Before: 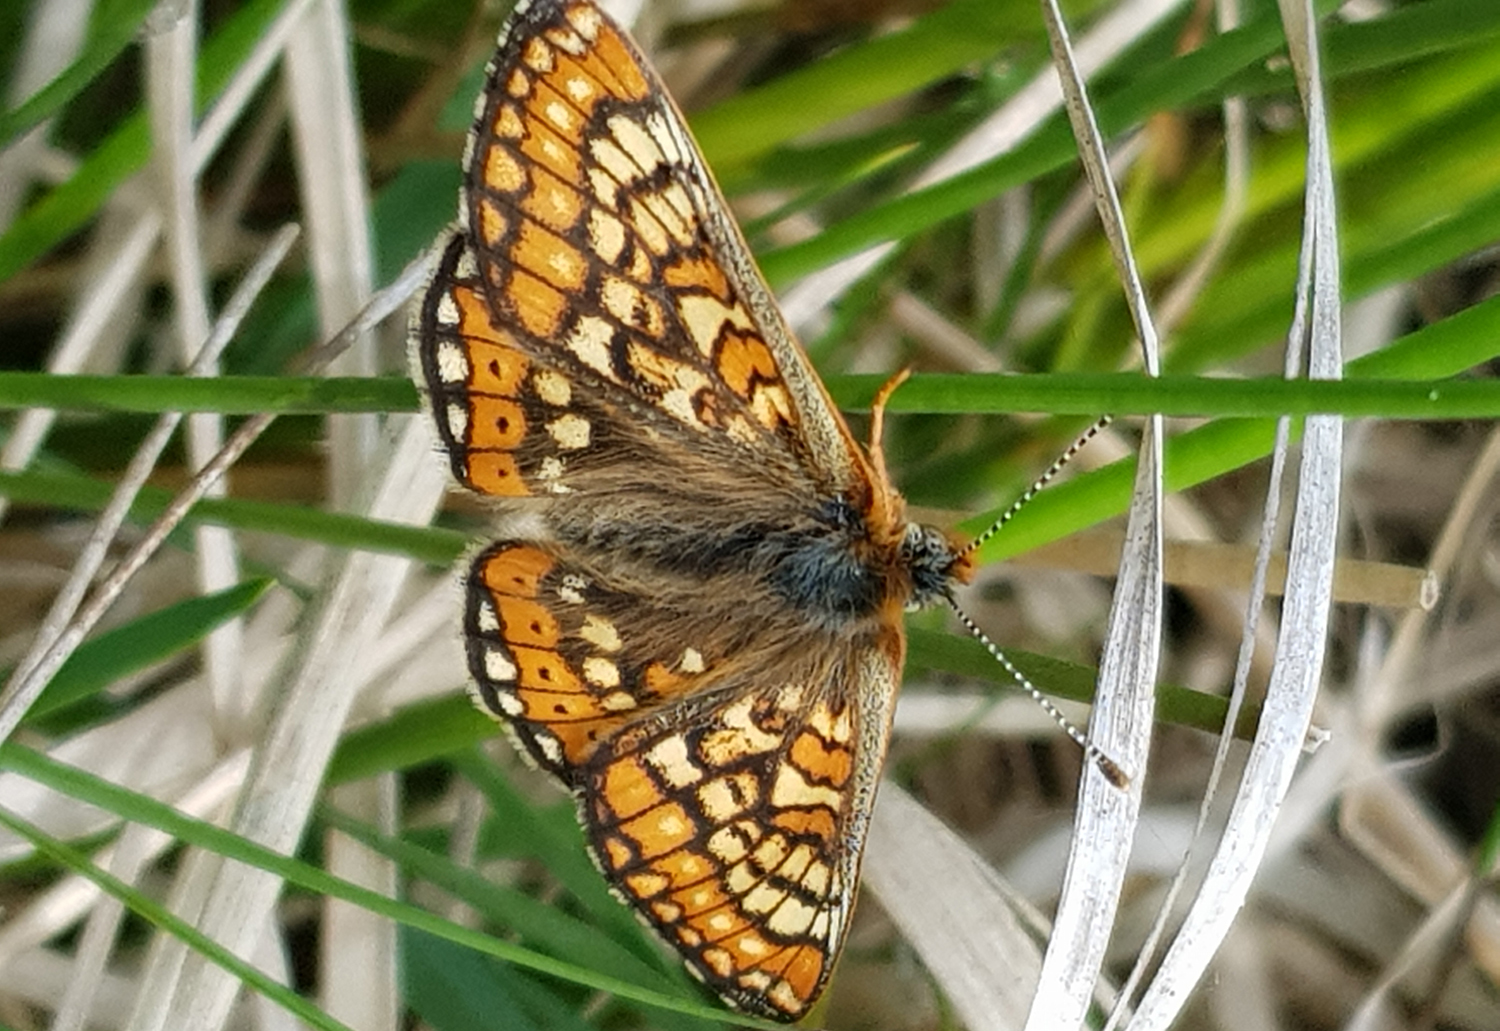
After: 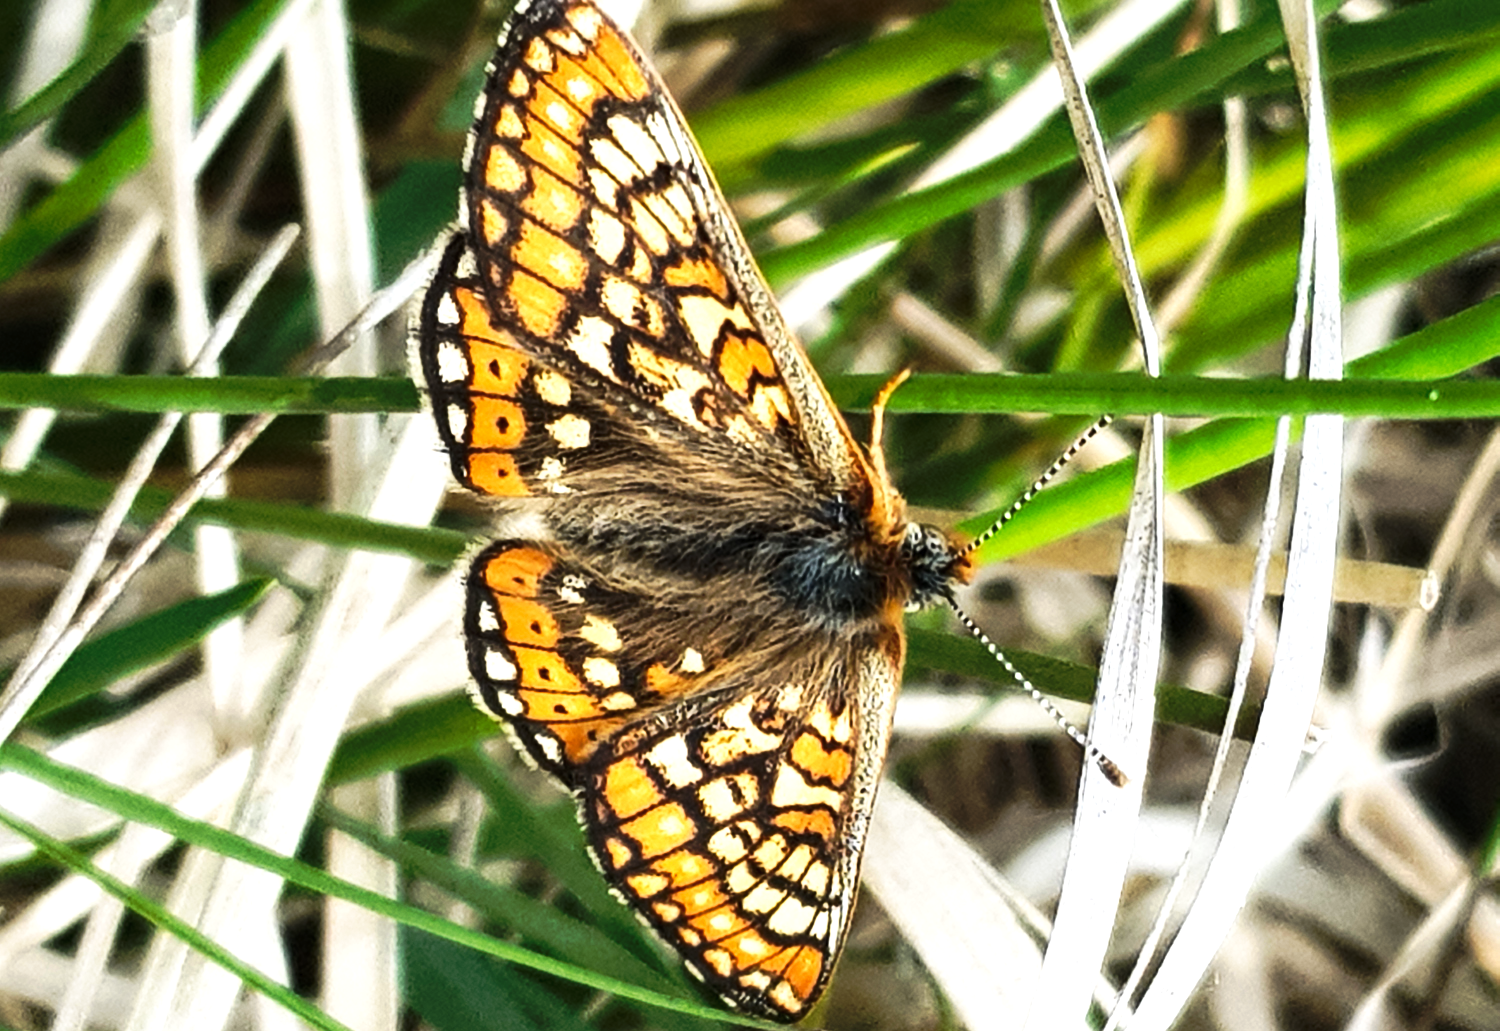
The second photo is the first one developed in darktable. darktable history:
tone equalizer: -8 EV -1.08 EV, -7 EV -1.01 EV, -6 EV -0.867 EV, -5 EV -0.578 EV, -3 EV 0.578 EV, -2 EV 0.867 EV, -1 EV 1.01 EV, +0 EV 1.08 EV, edges refinement/feathering 500, mask exposure compensation -1.57 EV, preserve details no
tone curve: curves: ch0 [(0, 0) (0.003, 0.009) (0.011, 0.019) (0.025, 0.034) (0.044, 0.057) (0.069, 0.082) (0.1, 0.104) (0.136, 0.131) (0.177, 0.165) (0.224, 0.212) (0.277, 0.279) (0.335, 0.342) (0.399, 0.401) (0.468, 0.477) (0.543, 0.572) (0.623, 0.675) (0.709, 0.772) (0.801, 0.85) (0.898, 0.942) (1, 1)], preserve colors none
white balance: emerald 1
